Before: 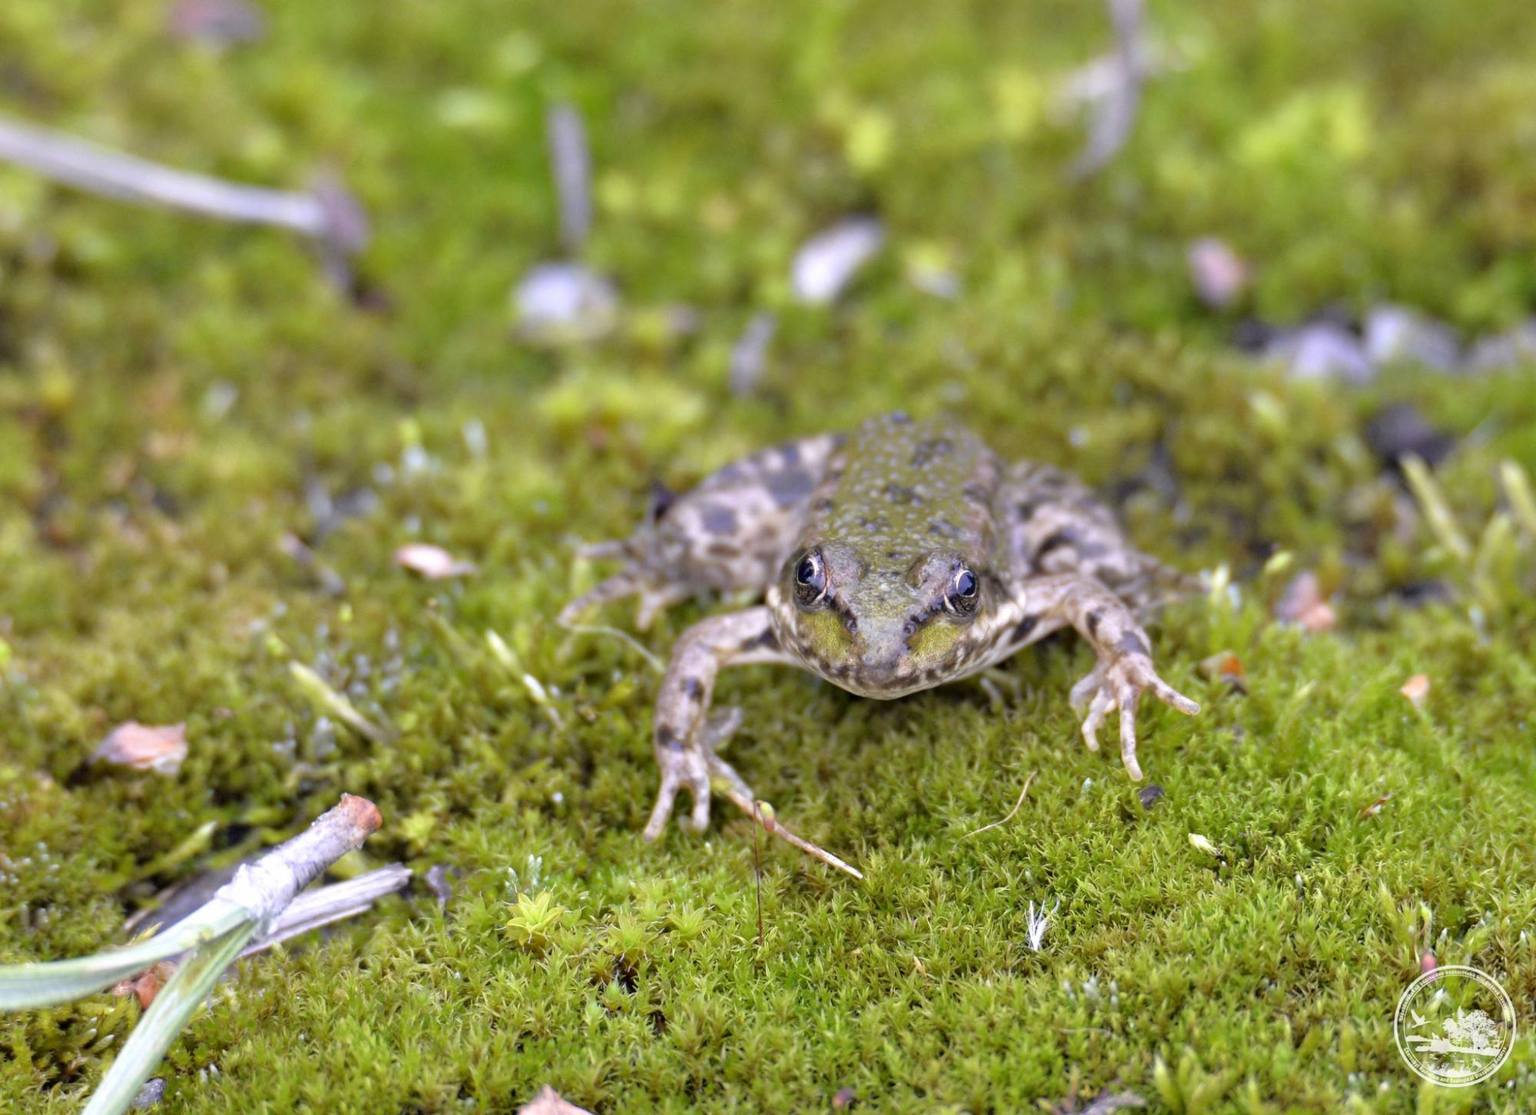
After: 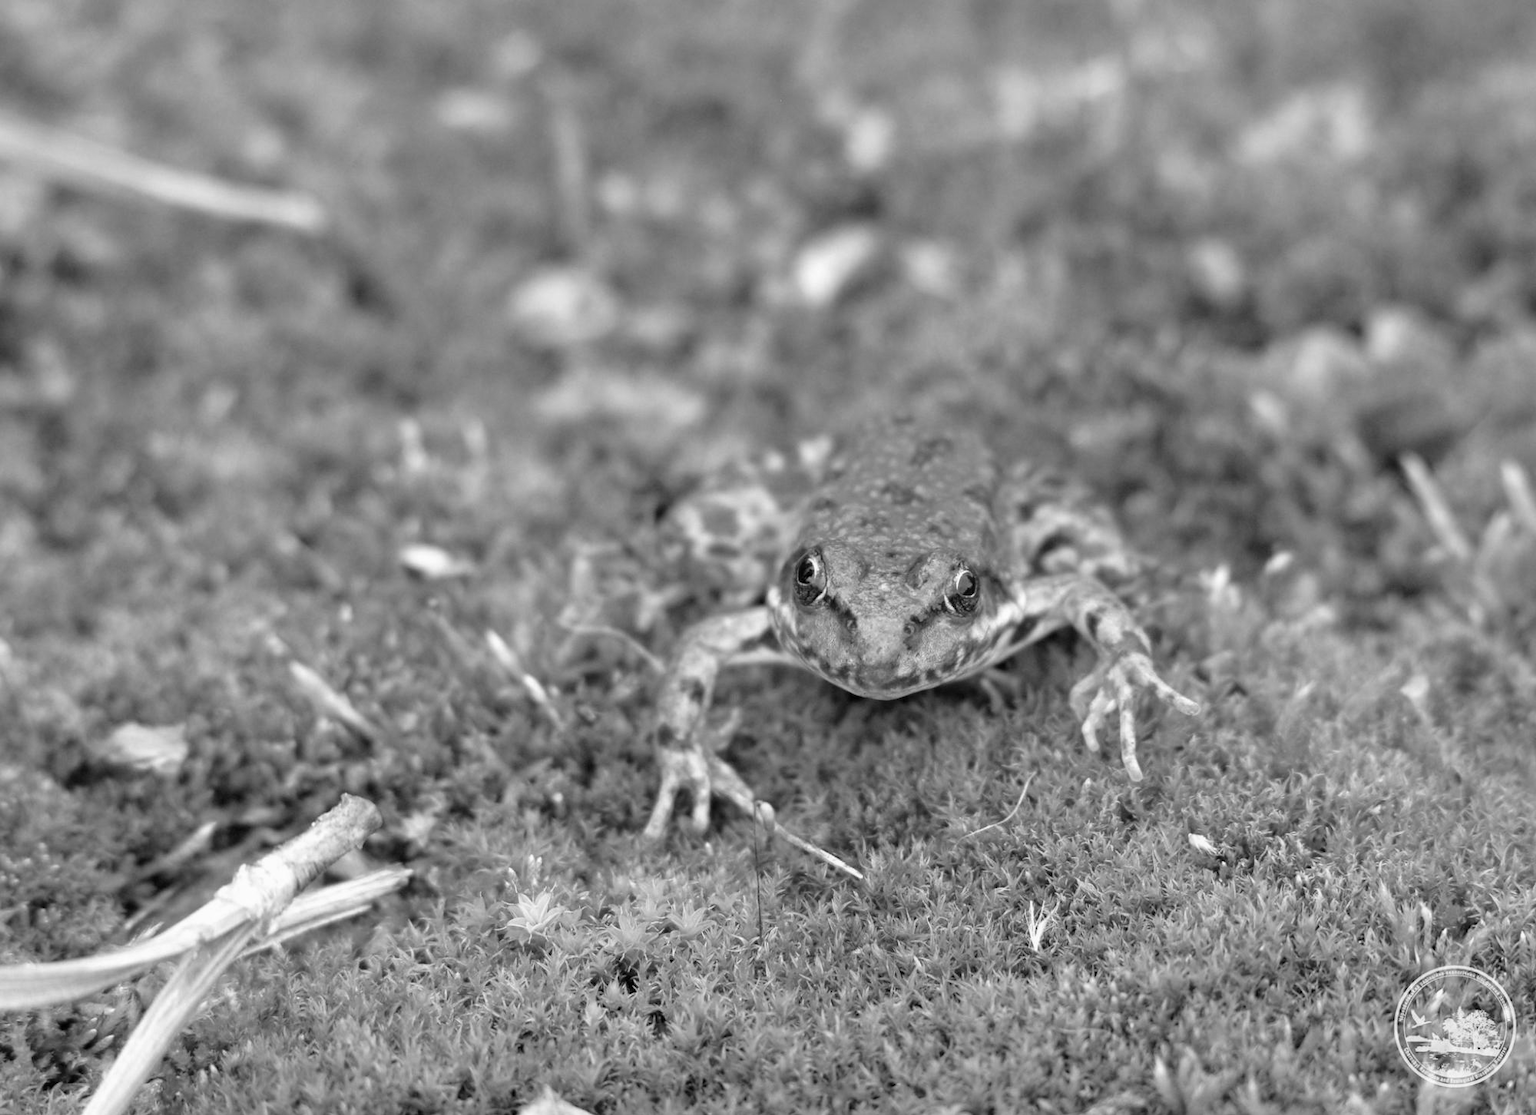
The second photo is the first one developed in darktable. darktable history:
white balance: red 0.924, blue 1.095
monochrome: on, module defaults
